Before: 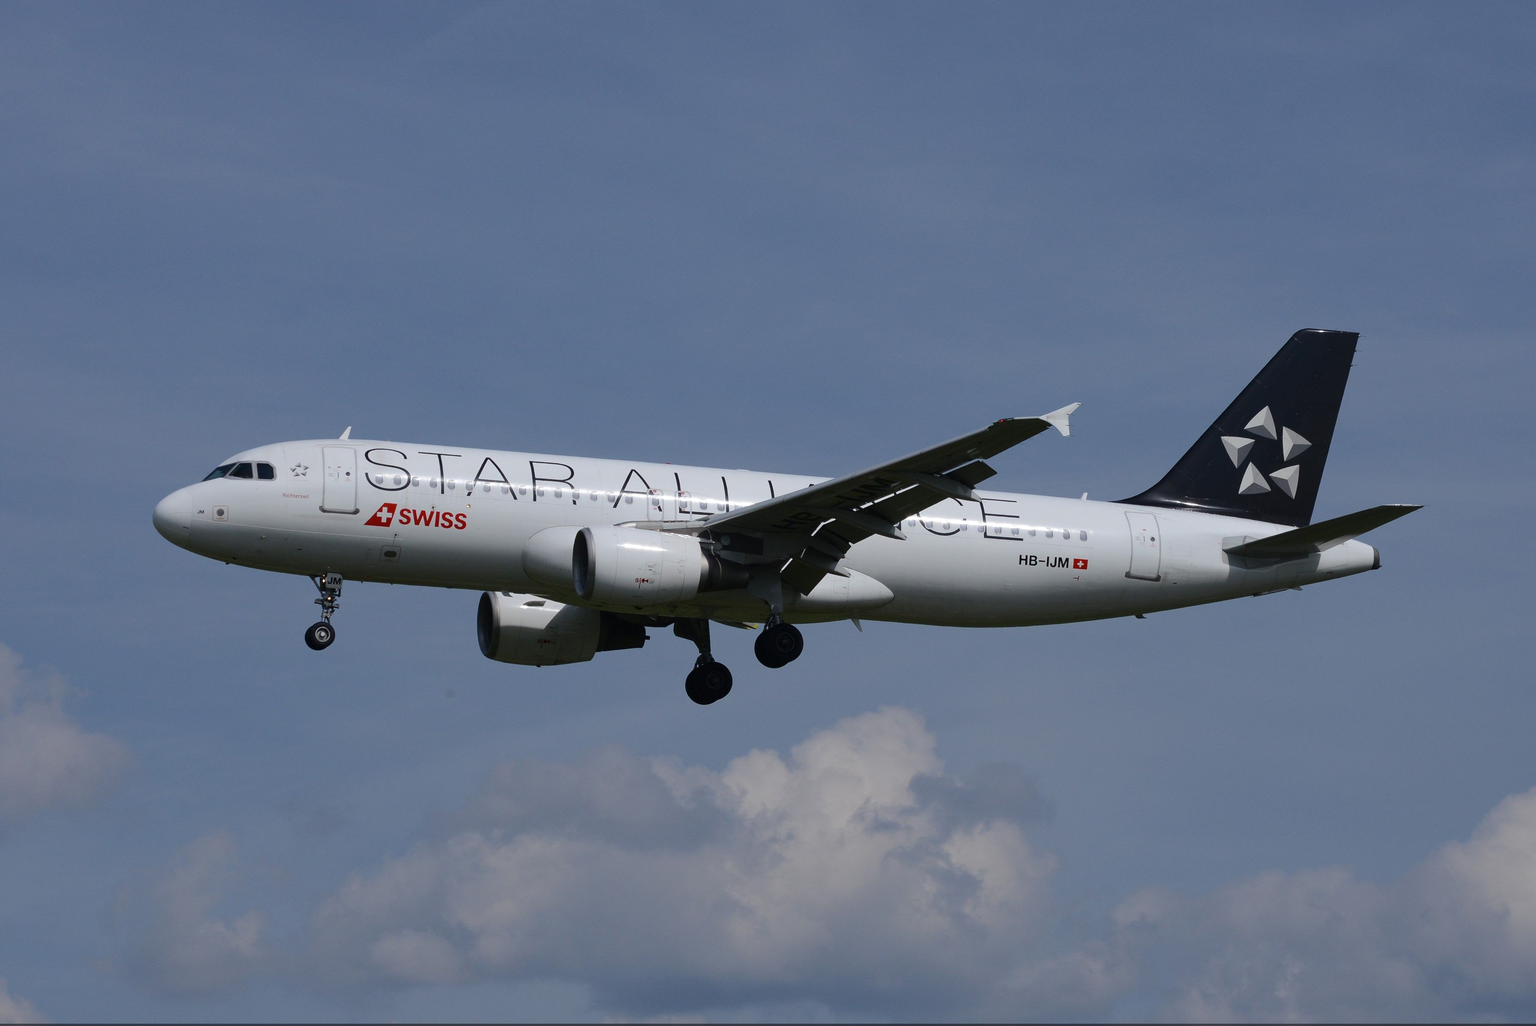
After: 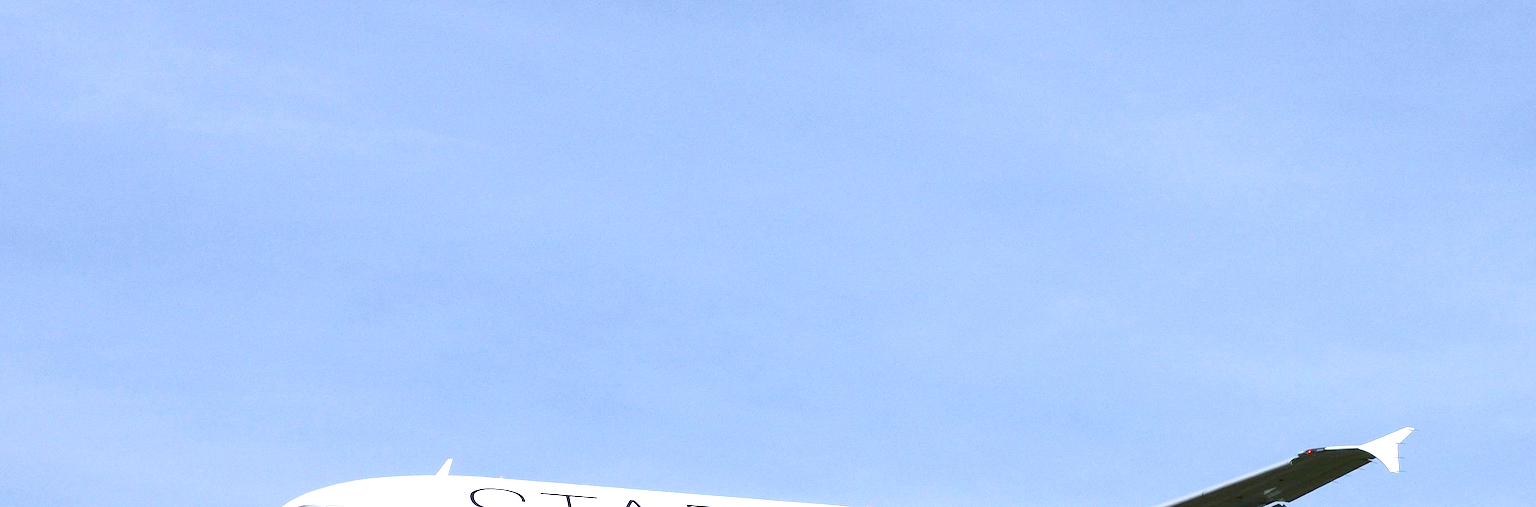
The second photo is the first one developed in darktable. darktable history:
crop: left 0.554%, top 7.647%, right 23.552%, bottom 54.815%
exposure: black level correction 0.001, exposure 1.862 EV, compensate highlight preservation false
